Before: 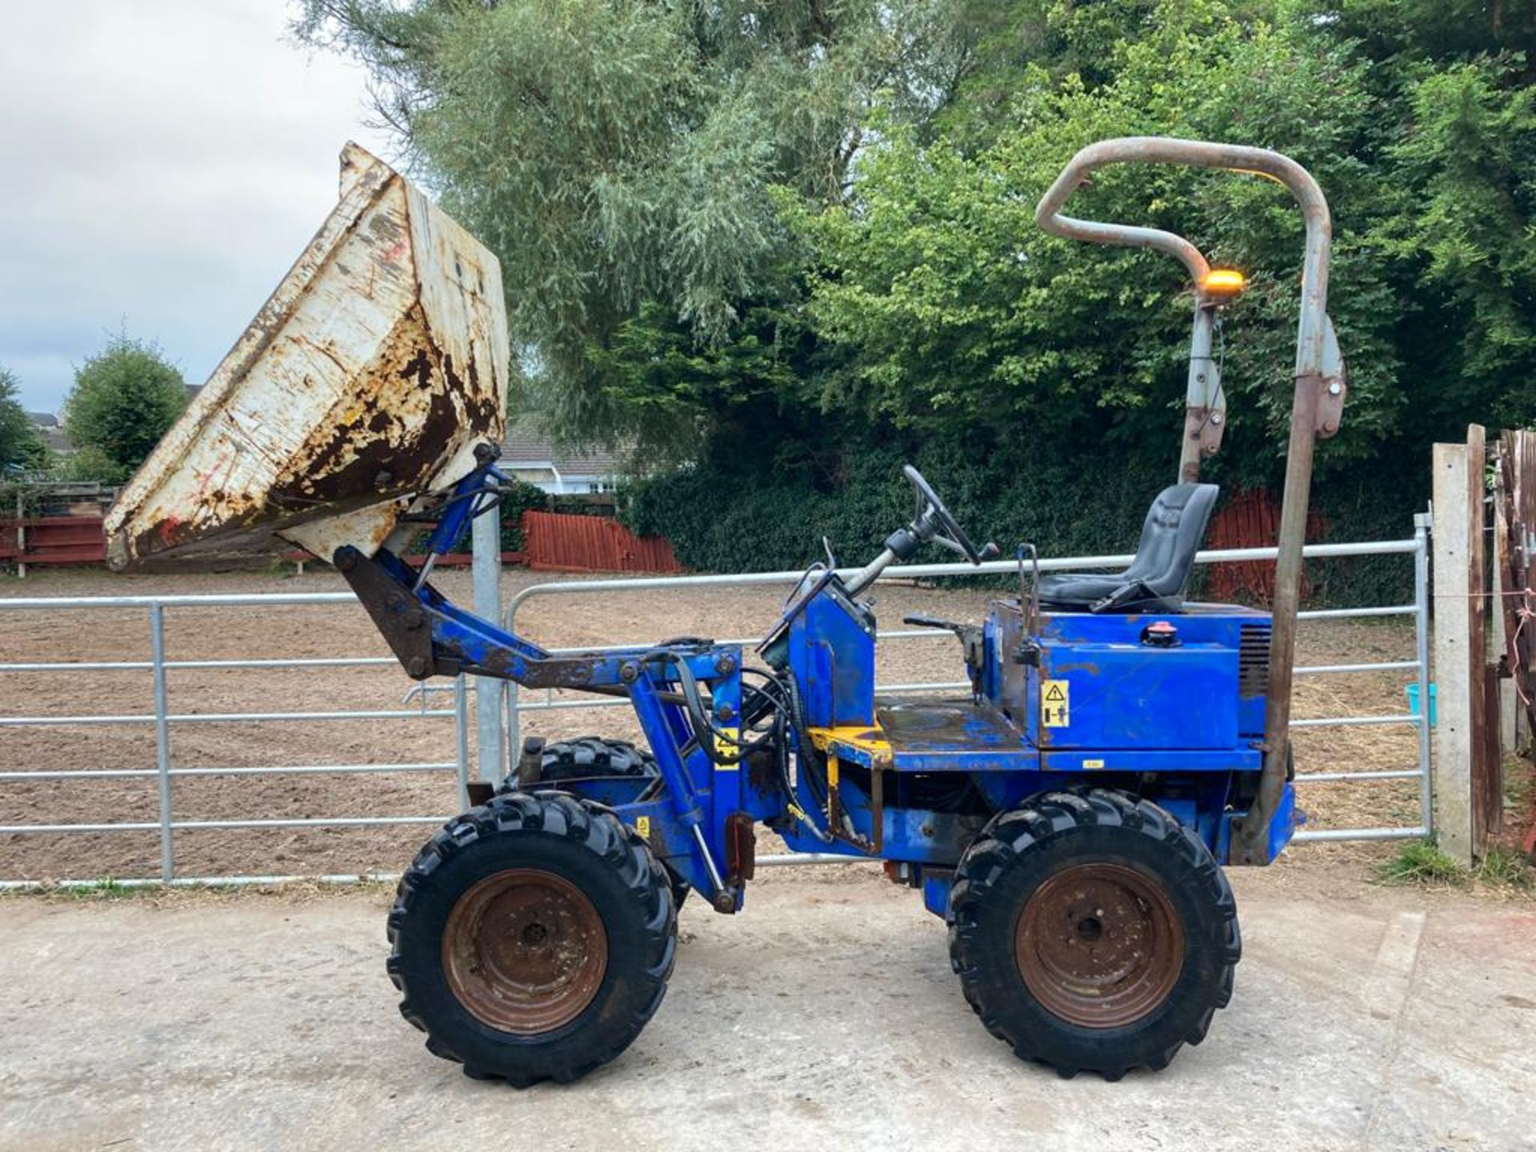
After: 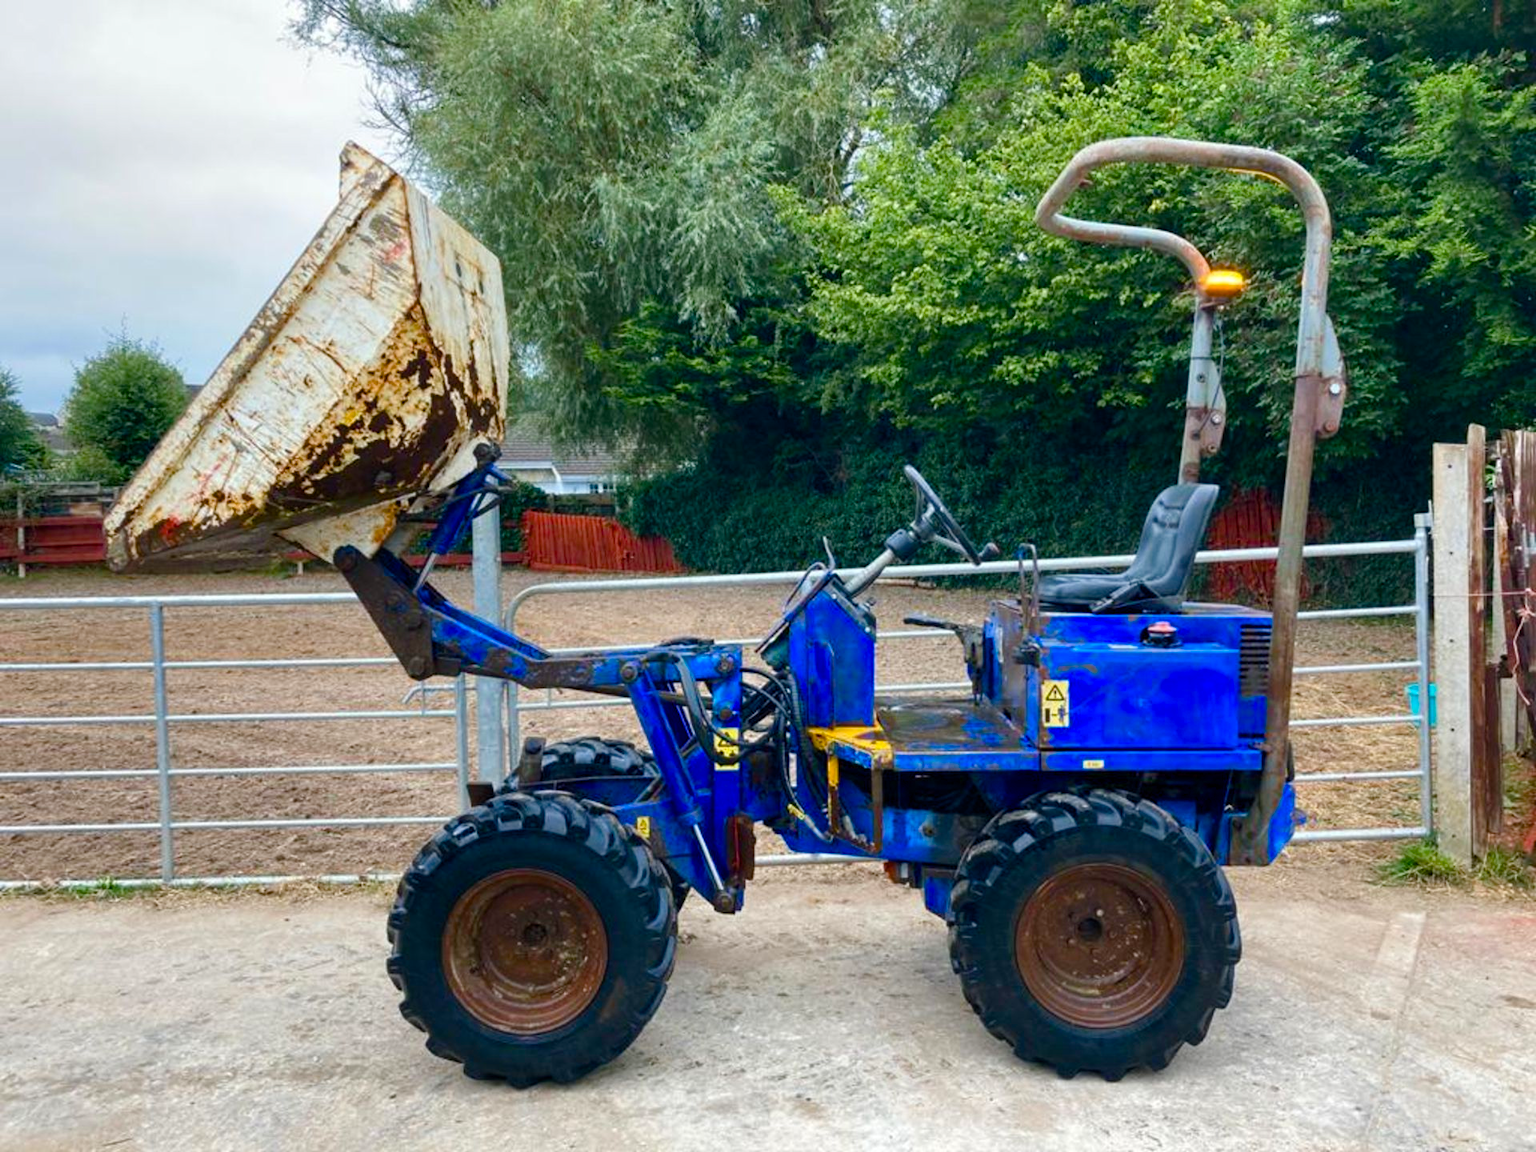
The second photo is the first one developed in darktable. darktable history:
color balance rgb: shadows lift › luminance -10.107%, shadows lift › chroma 0.993%, shadows lift › hue 111.22°, linear chroma grading › global chroma 14.732%, perceptual saturation grading › global saturation 20%, perceptual saturation grading › highlights -25.523%, perceptual saturation grading › shadows 49.652%
